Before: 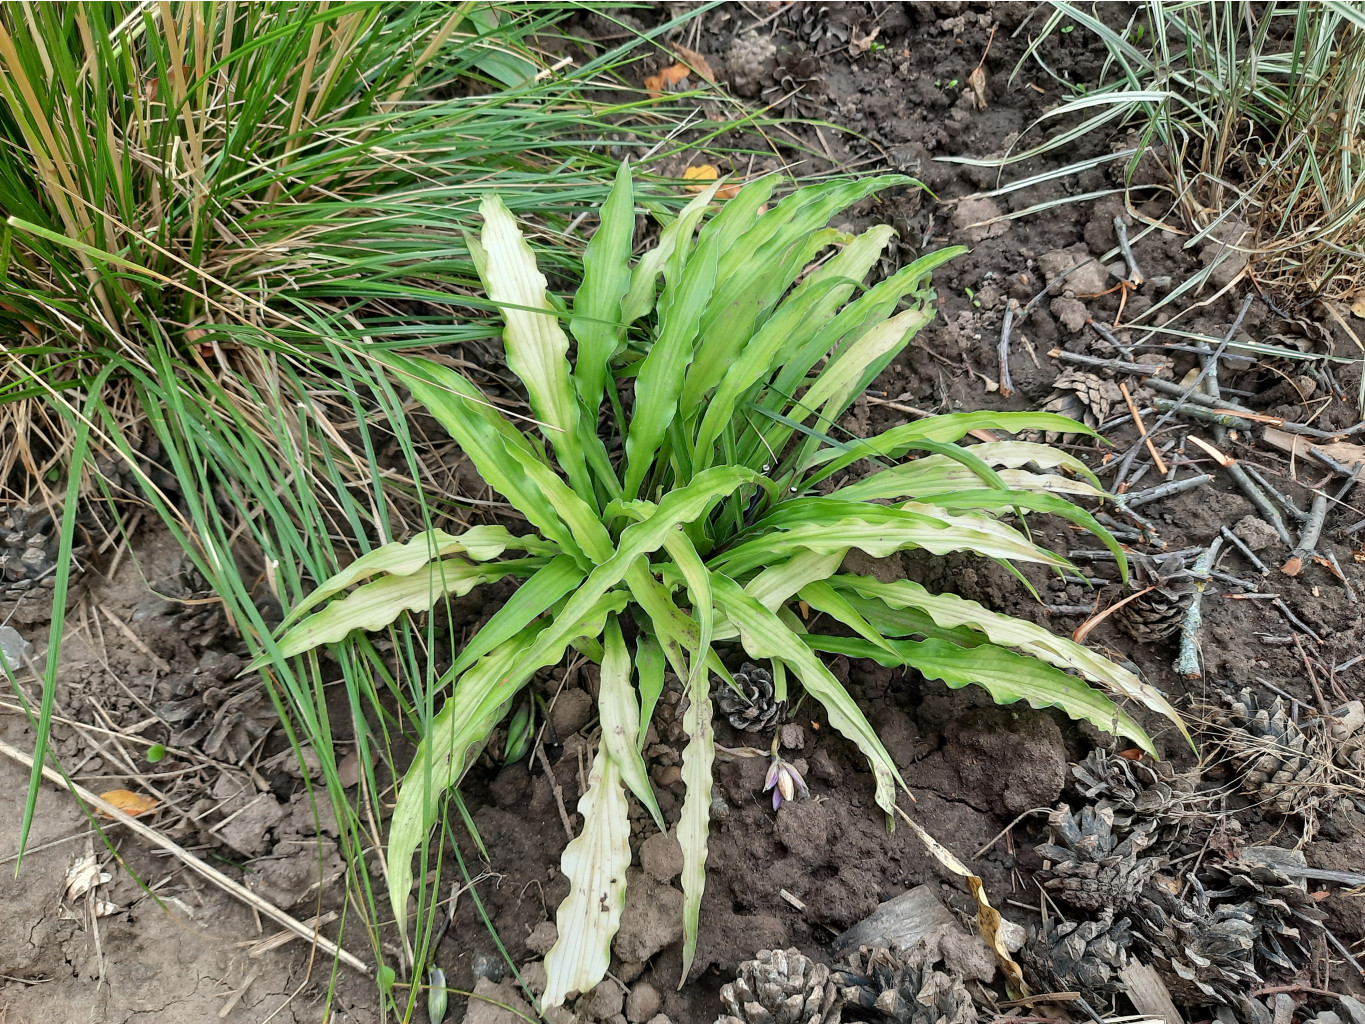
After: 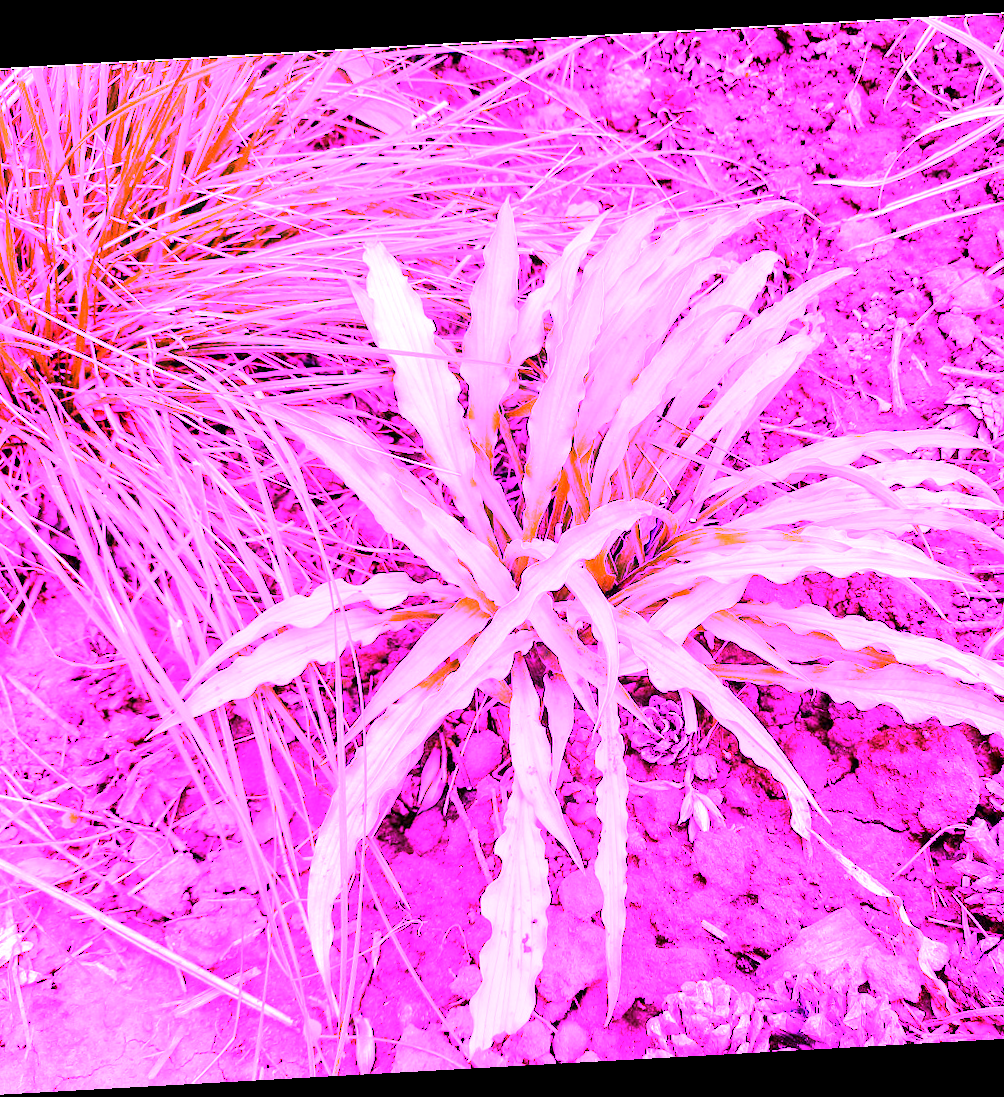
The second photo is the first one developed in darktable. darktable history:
crop and rotate: left 9.061%, right 20.142%
rotate and perspective: rotation -3.18°, automatic cropping off
white balance: red 8, blue 8
